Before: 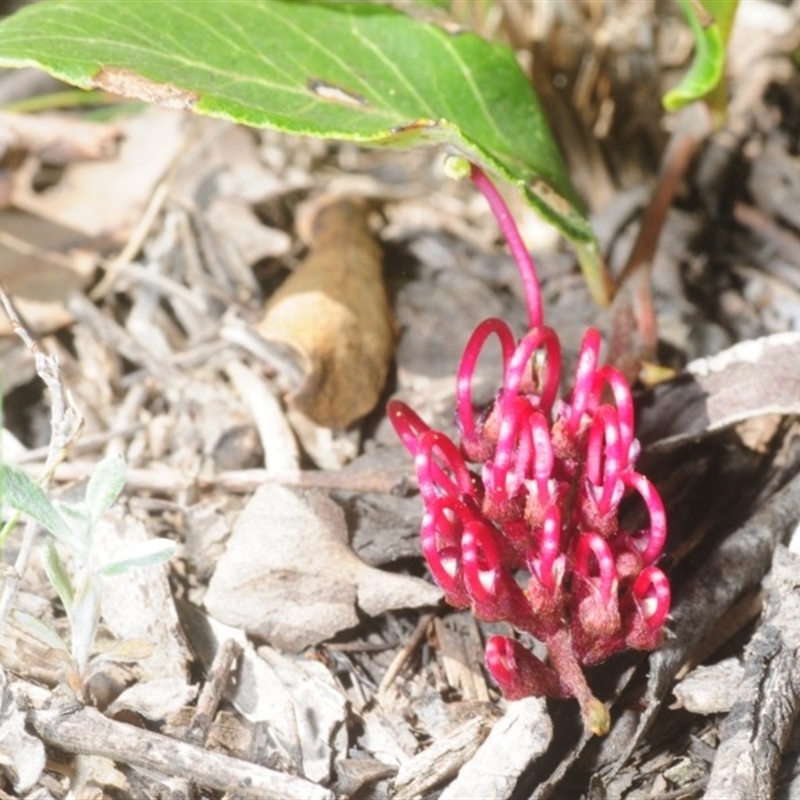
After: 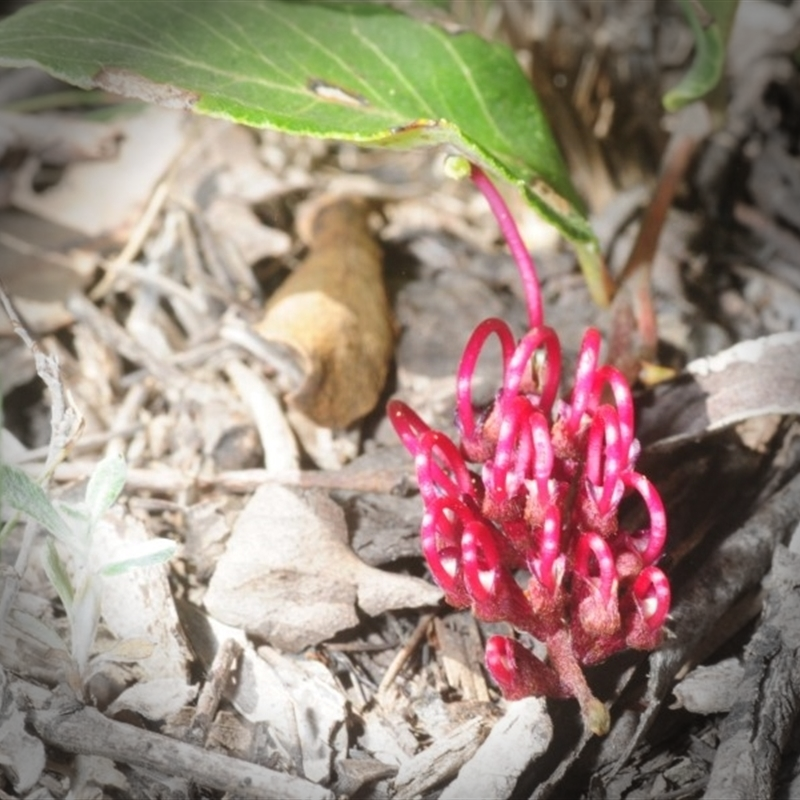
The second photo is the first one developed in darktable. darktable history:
vignetting: fall-off radius 30.81%, brightness -0.718, saturation -0.48, unbound false
